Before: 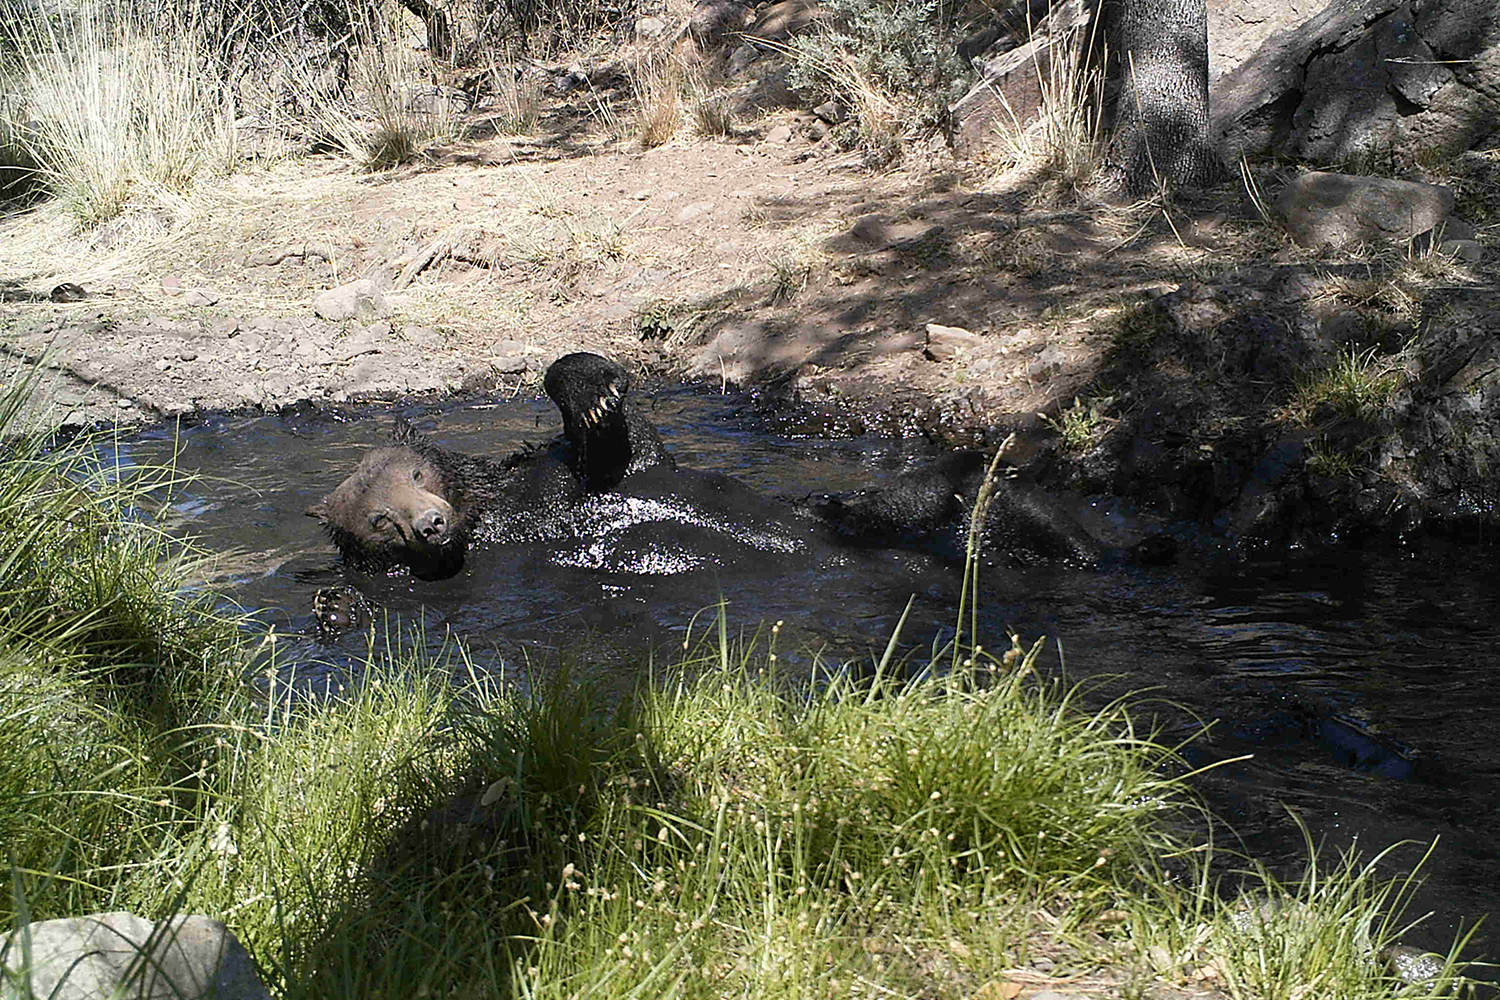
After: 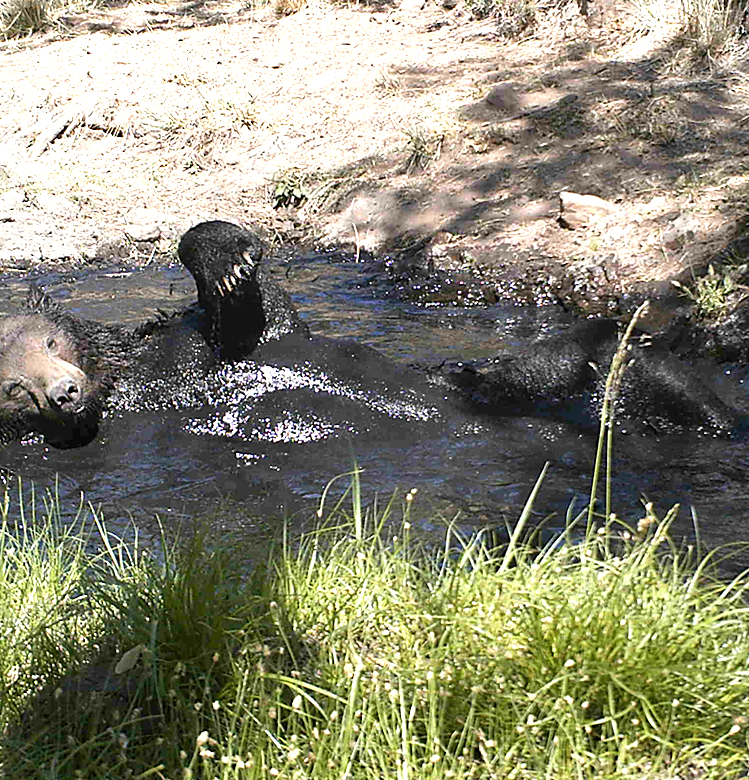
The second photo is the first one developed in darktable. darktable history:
exposure: exposure 0.923 EV, compensate highlight preservation false
crop and rotate: angle 0.021°, left 24.429%, top 13.181%, right 25.554%, bottom 8.679%
